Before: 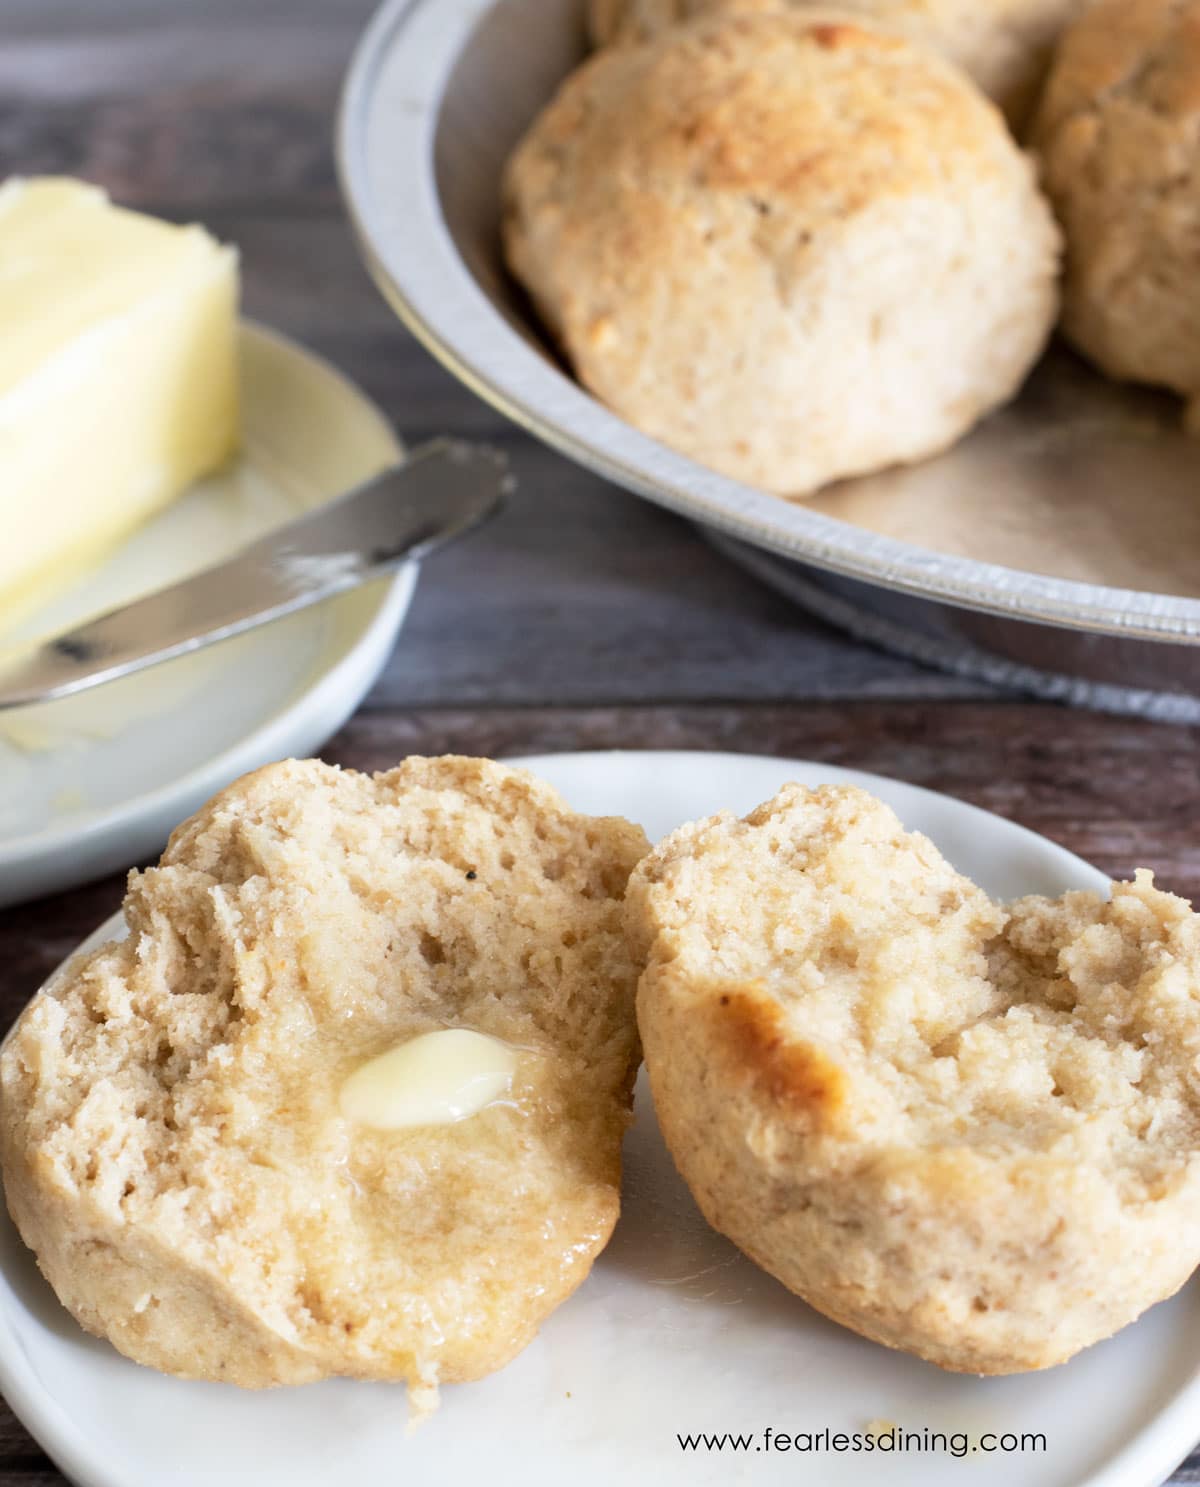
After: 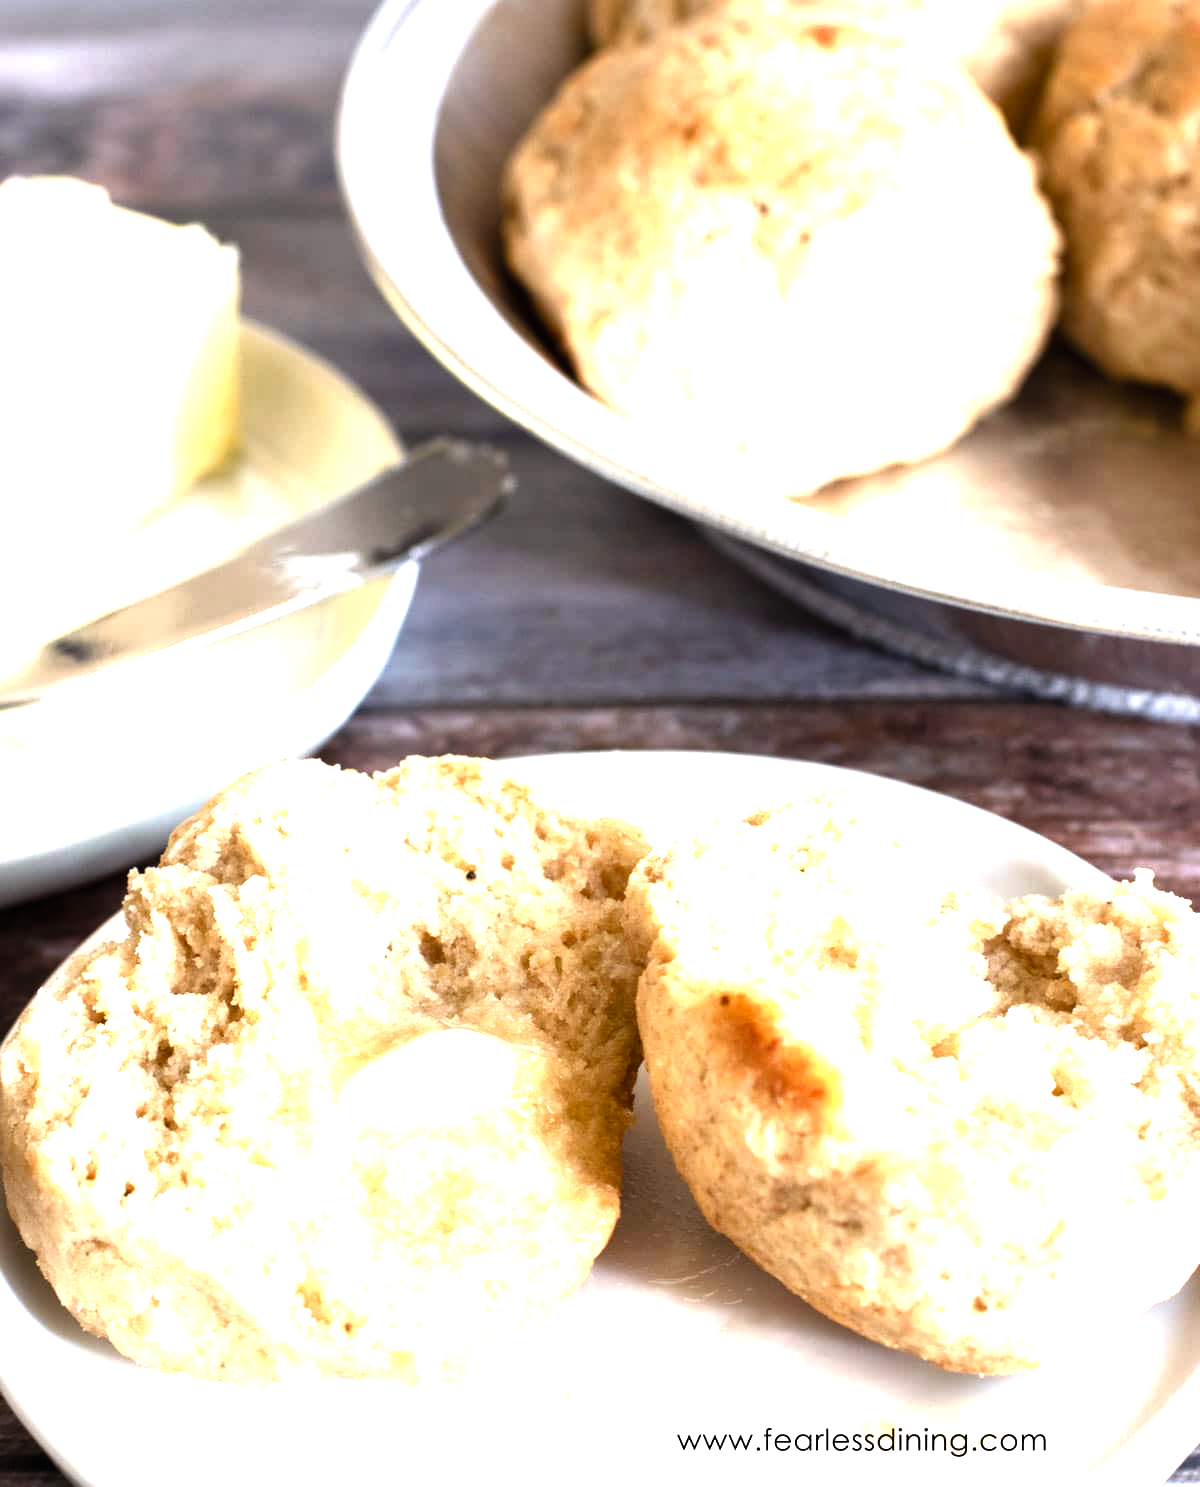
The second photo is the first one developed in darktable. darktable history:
levels: levels [0.012, 0.367, 0.697]
color balance rgb: shadows lift › chroma 1%, shadows lift › hue 28.8°, power › hue 60°, highlights gain › chroma 1%, highlights gain › hue 60°, global offset › luminance 0.25%, perceptual saturation grading › highlights -20%, perceptual saturation grading › shadows 20%, perceptual brilliance grading › highlights 5%, perceptual brilliance grading › shadows -10%, global vibrance 19.67%
